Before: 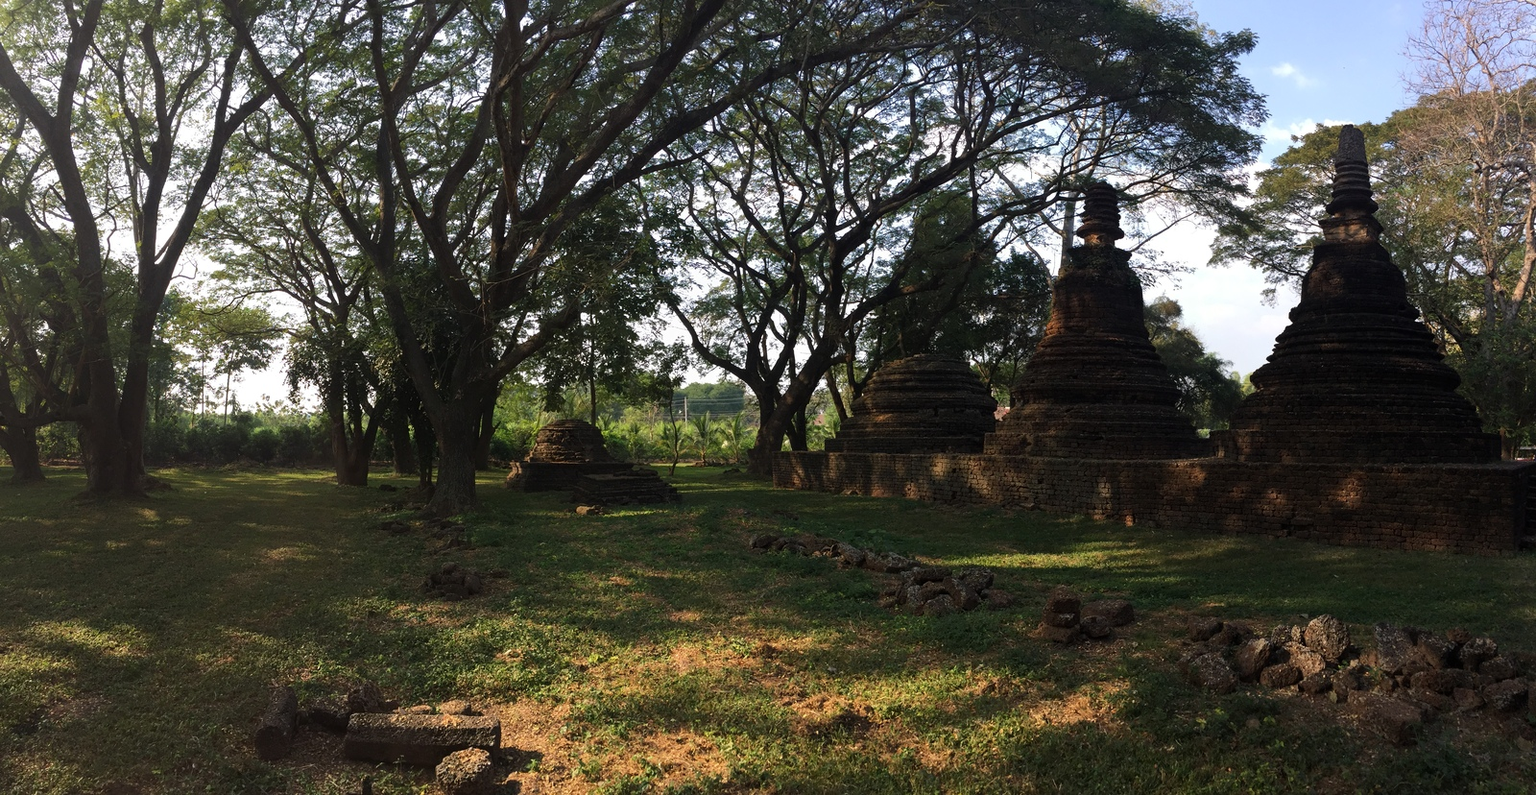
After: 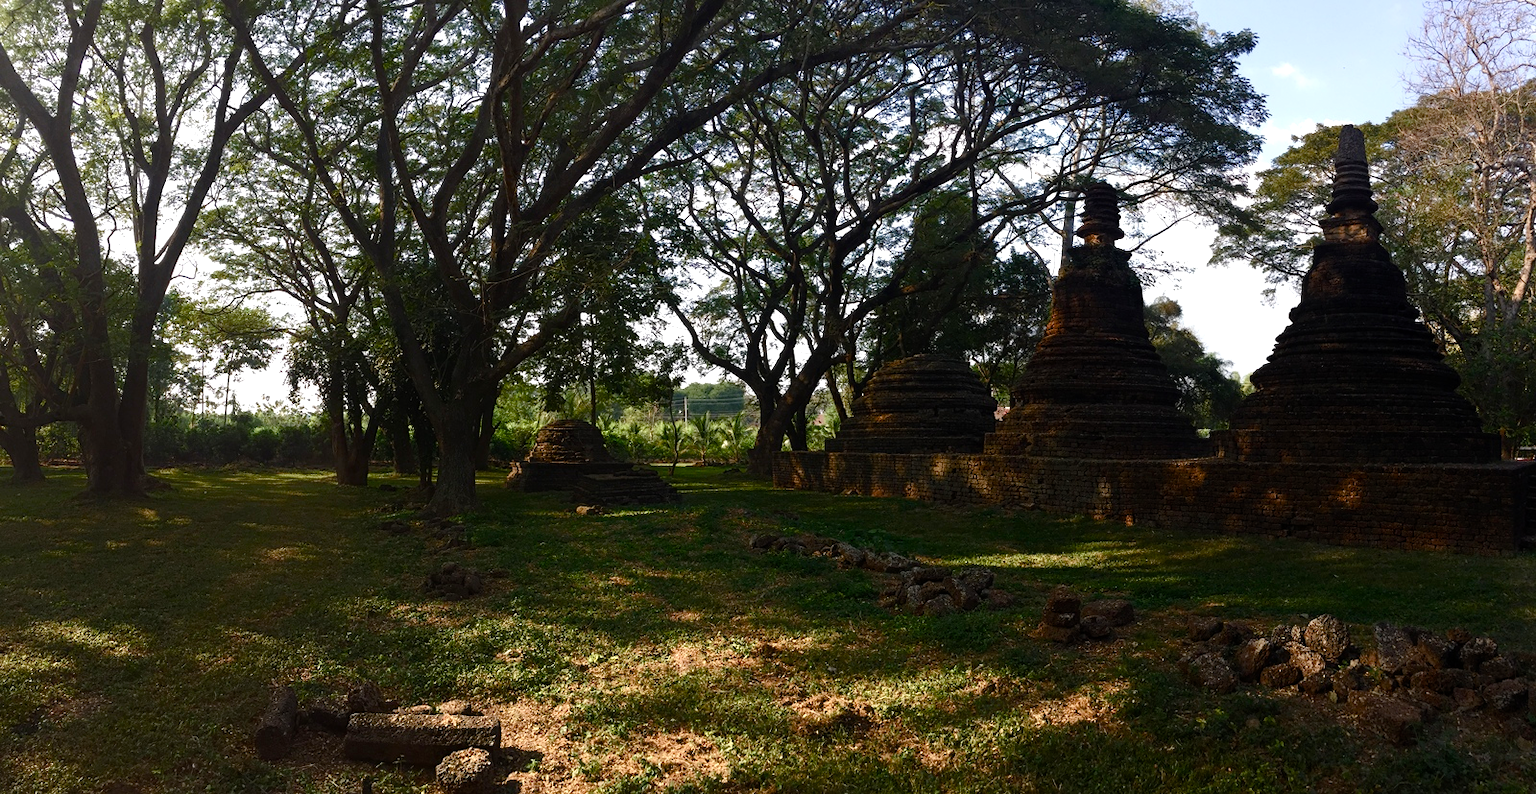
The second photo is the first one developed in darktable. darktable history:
color balance rgb: power › hue 209.78°, global offset › hue 169.66°, perceptual saturation grading › global saturation 20%, perceptual saturation grading › highlights -50.337%, perceptual saturation grading › shadows 30.529%, global vibrance 6.614%, contrast 12.473%, saturation formula JzAzBz (2021)
